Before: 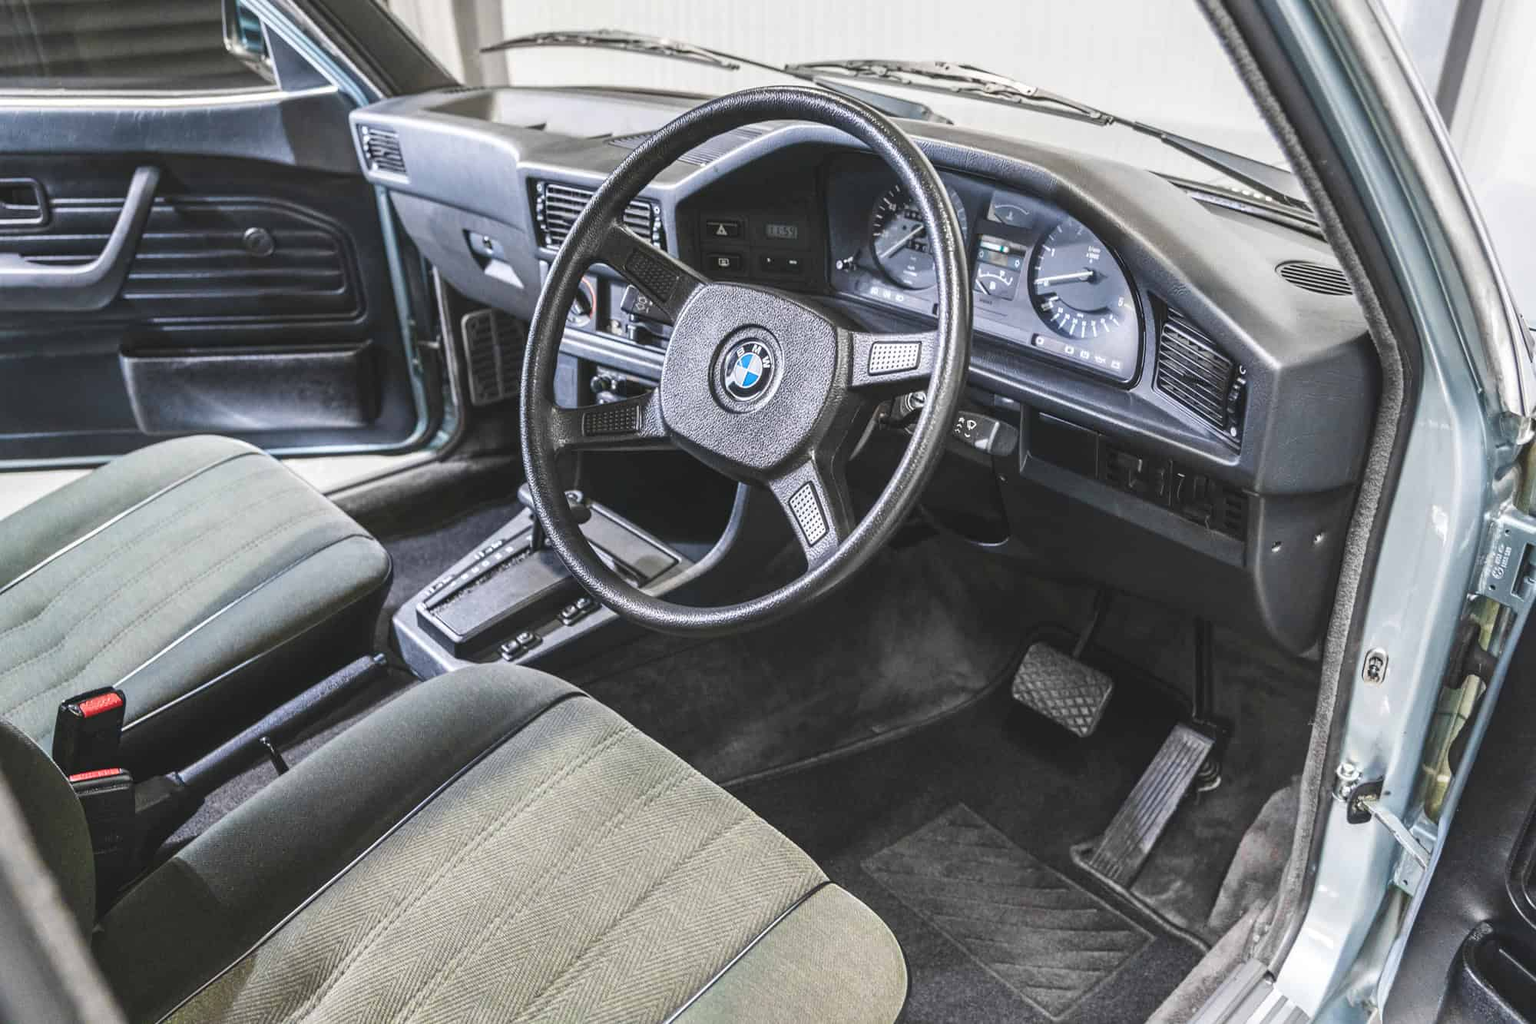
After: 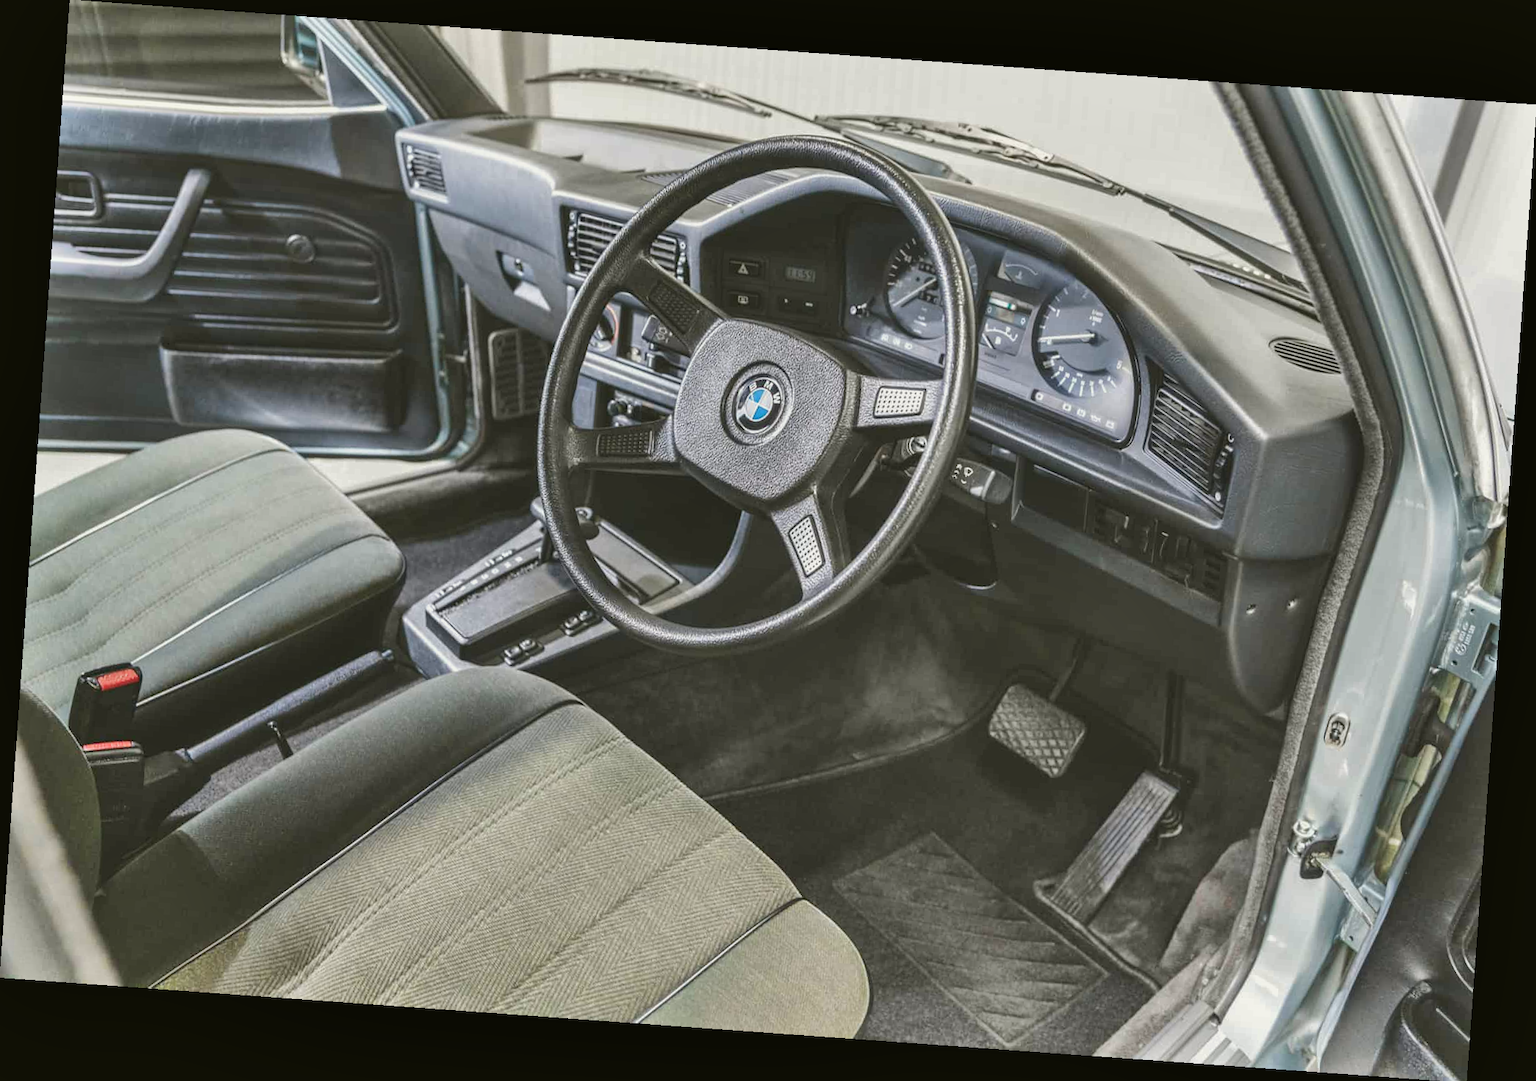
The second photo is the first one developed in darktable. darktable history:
base curve: curves: ch0 [(0, 0) (0.74, 0.67) (1, 1)]
shadows and highlights: shadows 52.42, soften with gaussian
color balance: mode lift, gamma, gain (sRGB), lift [1.04, 1, 1, 0.97], gamma [1.01, 1, 1, 0.97], gain [0.96, 1, 1, 0.97]
rotate and perspective: rotation 4.1°, automatic cropping off
